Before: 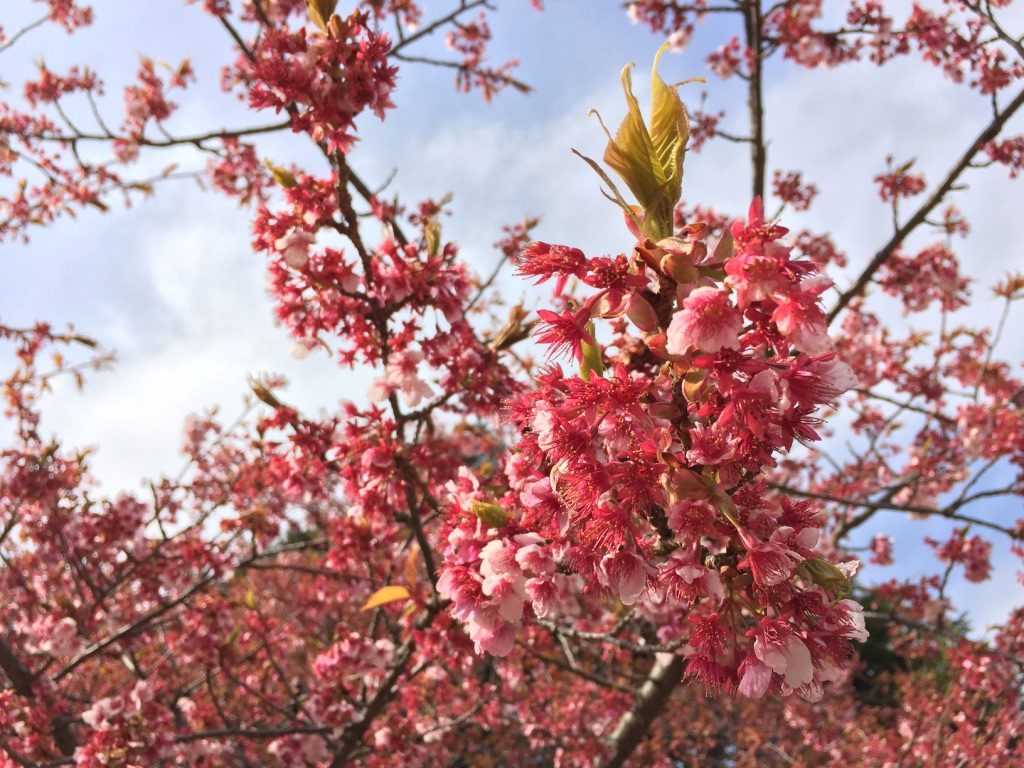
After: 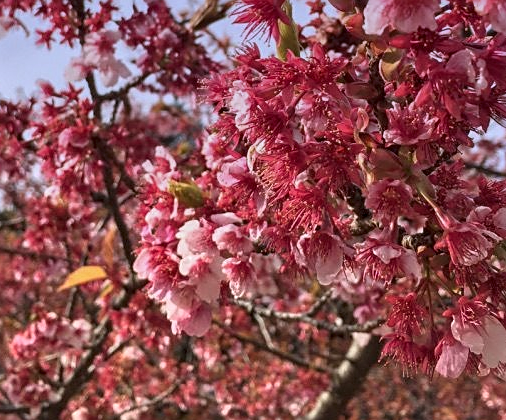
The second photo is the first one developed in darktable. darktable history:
crop: left 29.672%, top 41.786%, right 20.851%, bottom 3.487%
local contrast: detail 130%
sharpen: on, module defaults
graduated density: hue 238.83°, saturation 50%
